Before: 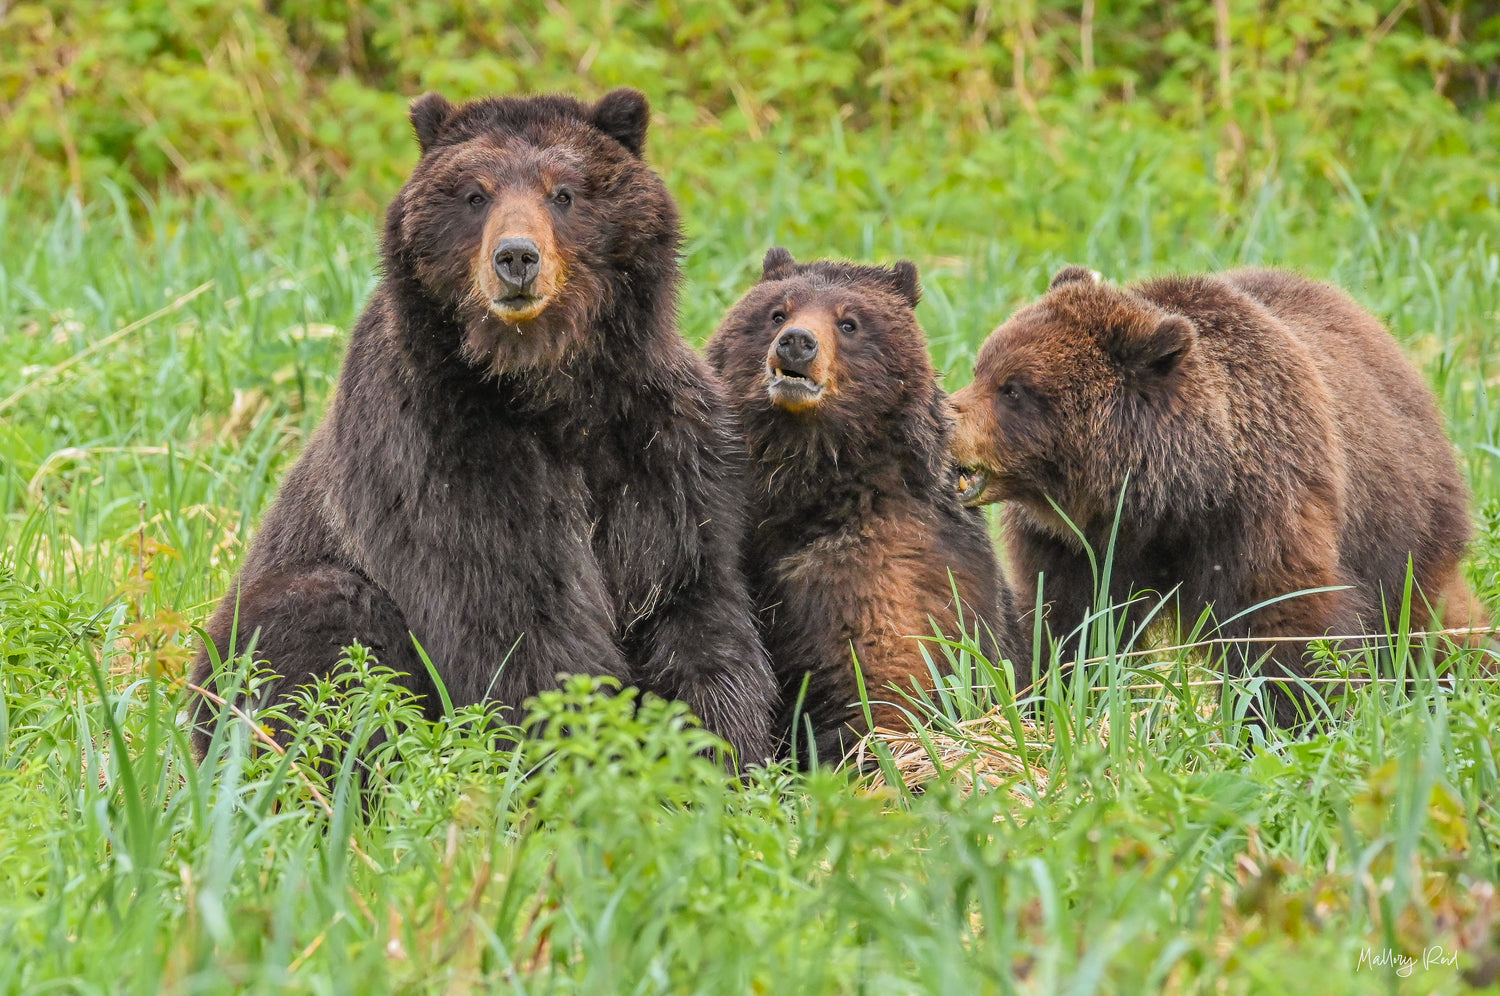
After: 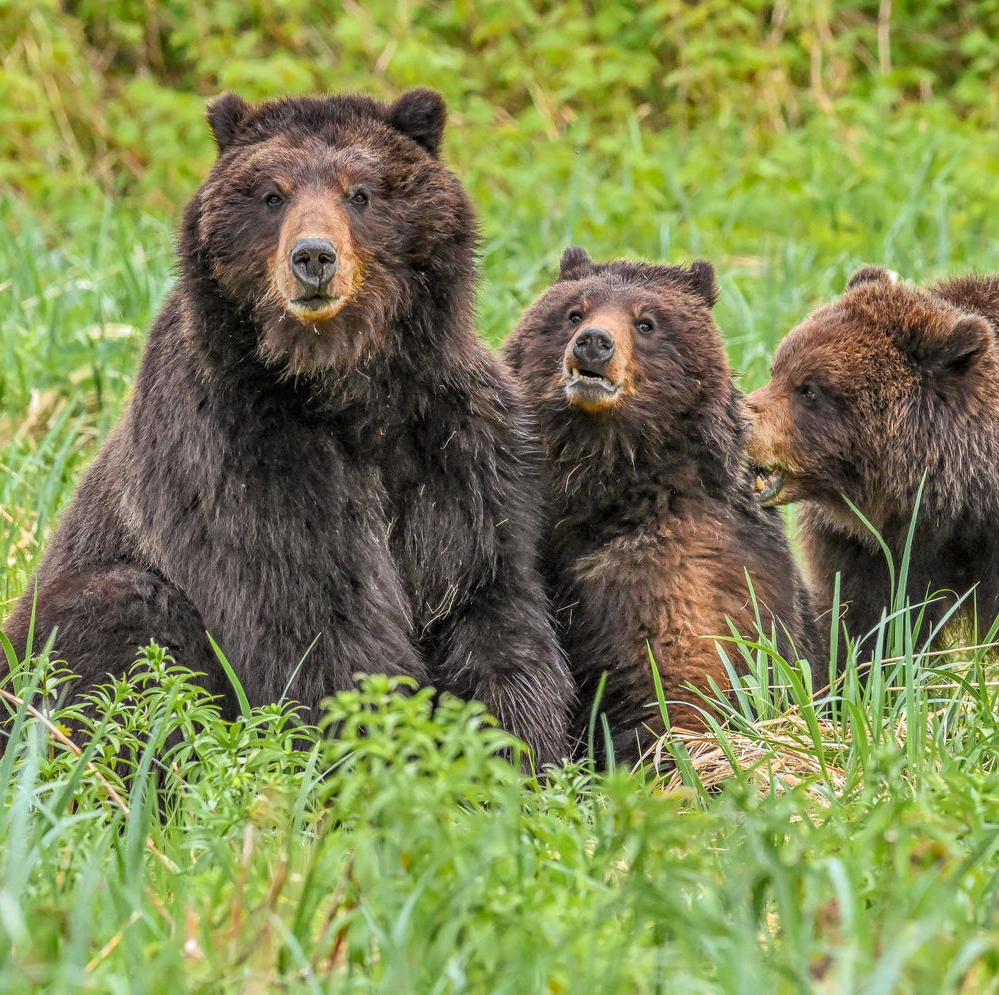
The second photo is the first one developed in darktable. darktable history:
crop and rotate: left 13.537%, right 19.796%
local contrast: on, module defaults
